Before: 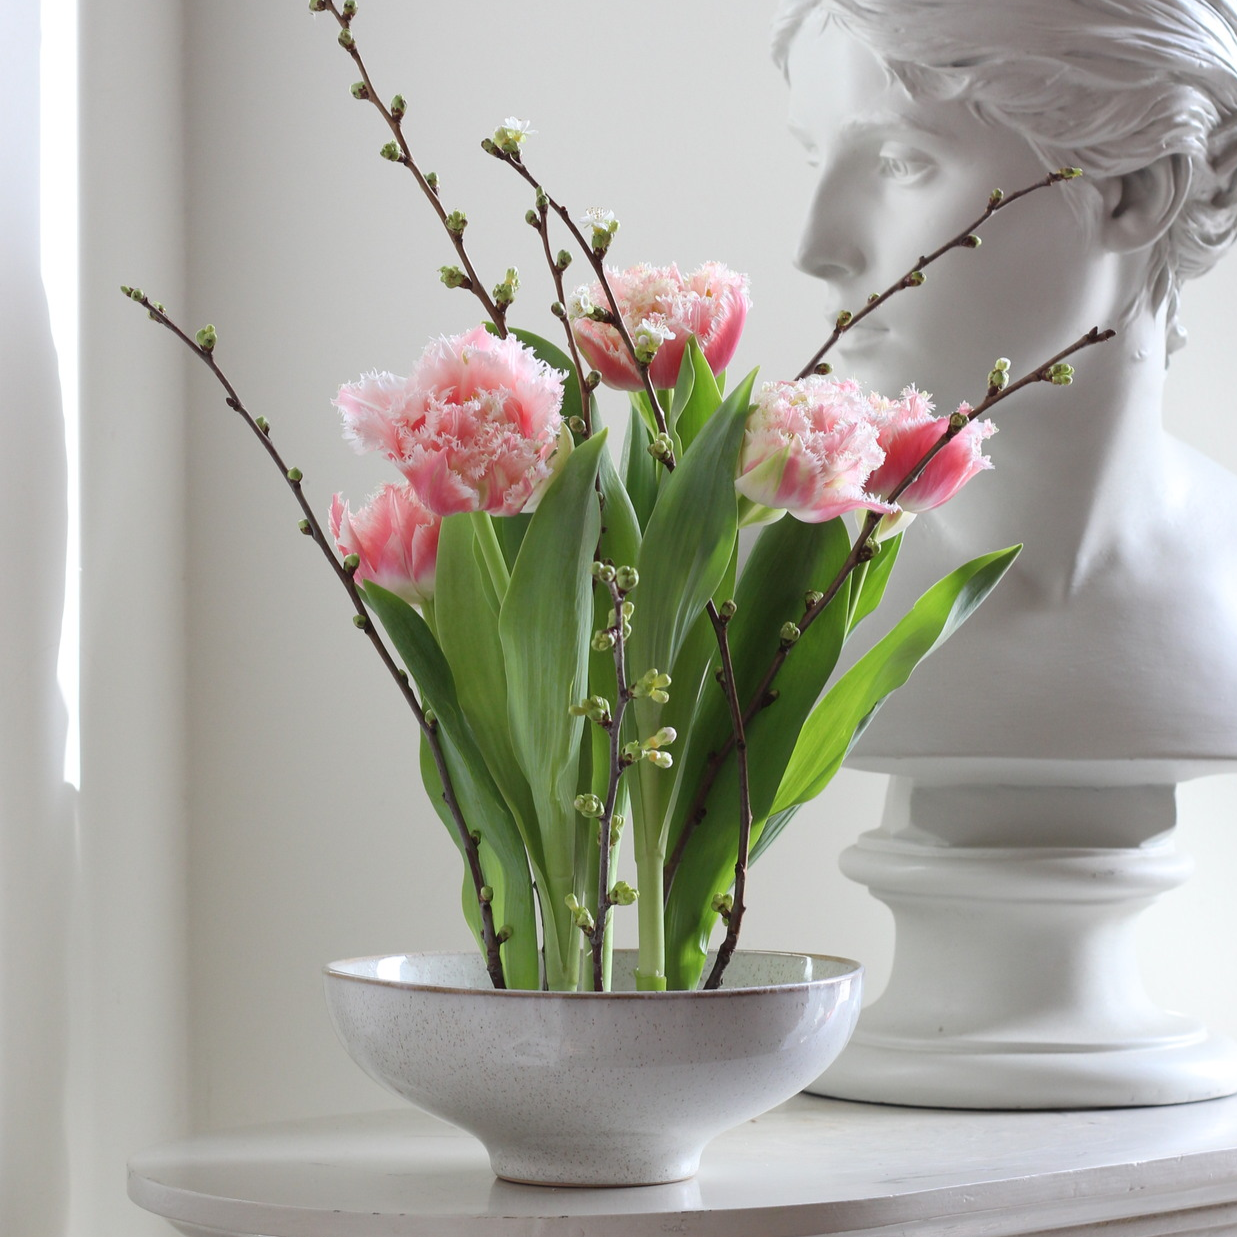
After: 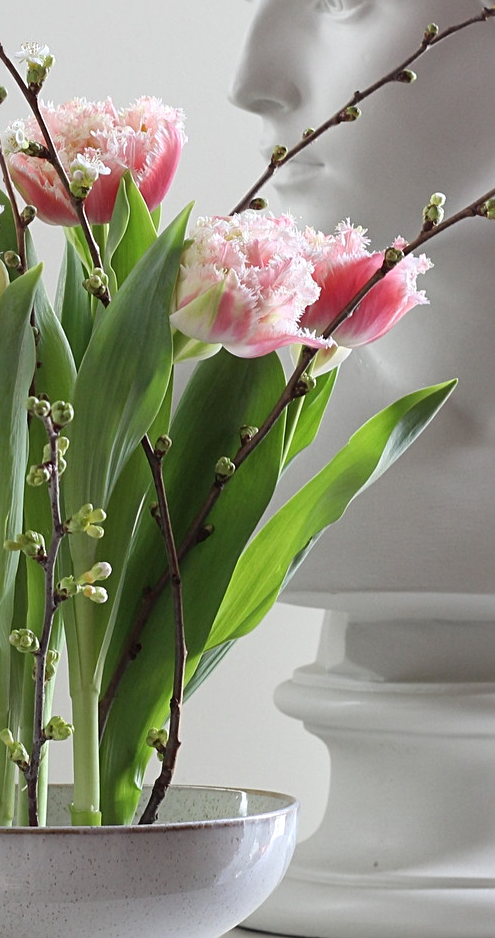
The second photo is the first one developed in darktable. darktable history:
crop: left 45.721%, top 13.393%, right 14.118%, bottom 10.01%
sharpen: radius 2.167, amount 0.381, threshold 0
local contrast: mode bilateral grid, contrast 10, coarseness 25, detail 115%, midtone range 0.2
